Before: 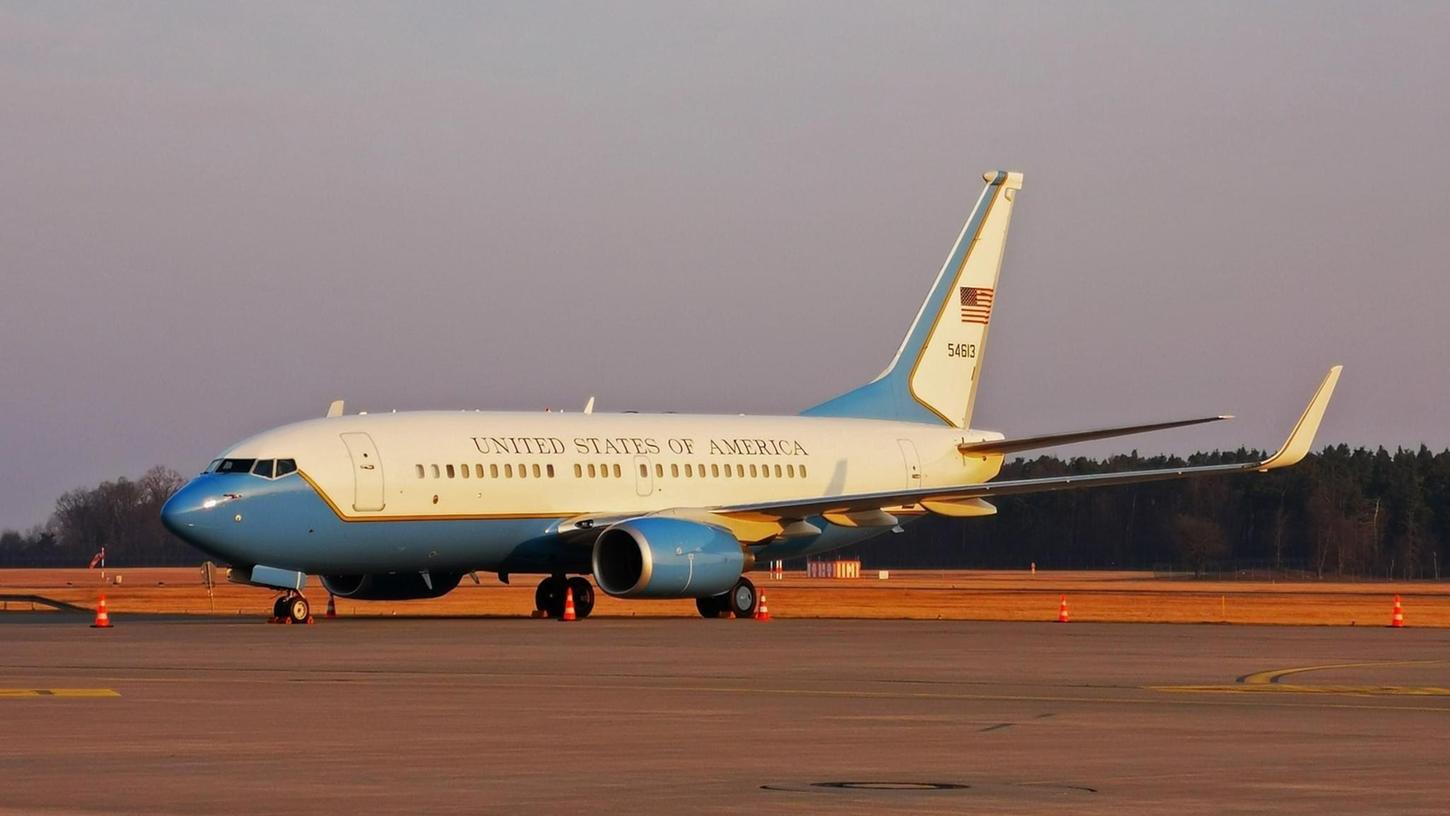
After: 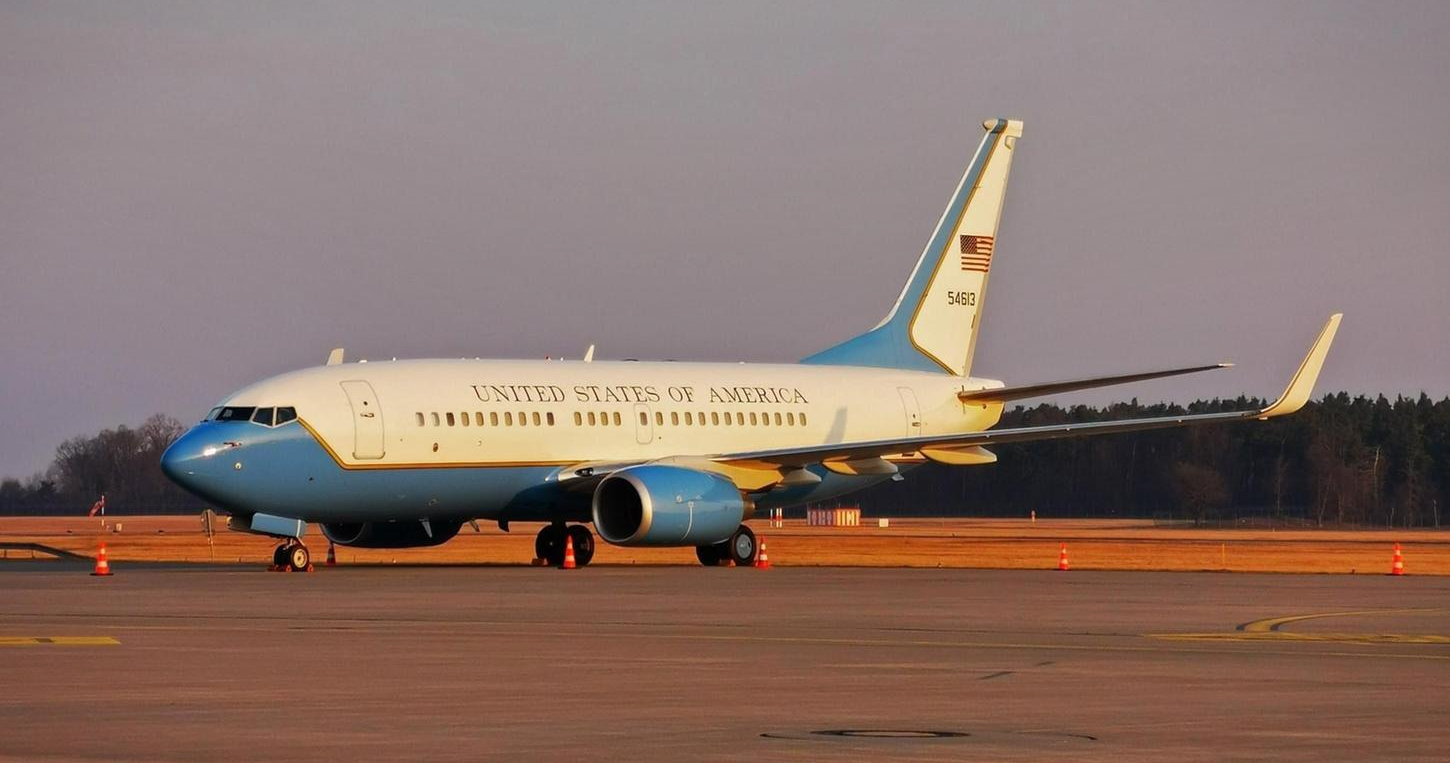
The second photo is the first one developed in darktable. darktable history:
shadows and highlights: radius 119.38, shadows 41.65, highlights -61.52, highlights color adjustment 41.26%, soften with gaussian
vignetting: fall-off start 97.7%, fall-off radius 99.1%, brightness -0.595, saturation -0.001, width/height ratio 1.376
crop and rotate: top 6.409%
